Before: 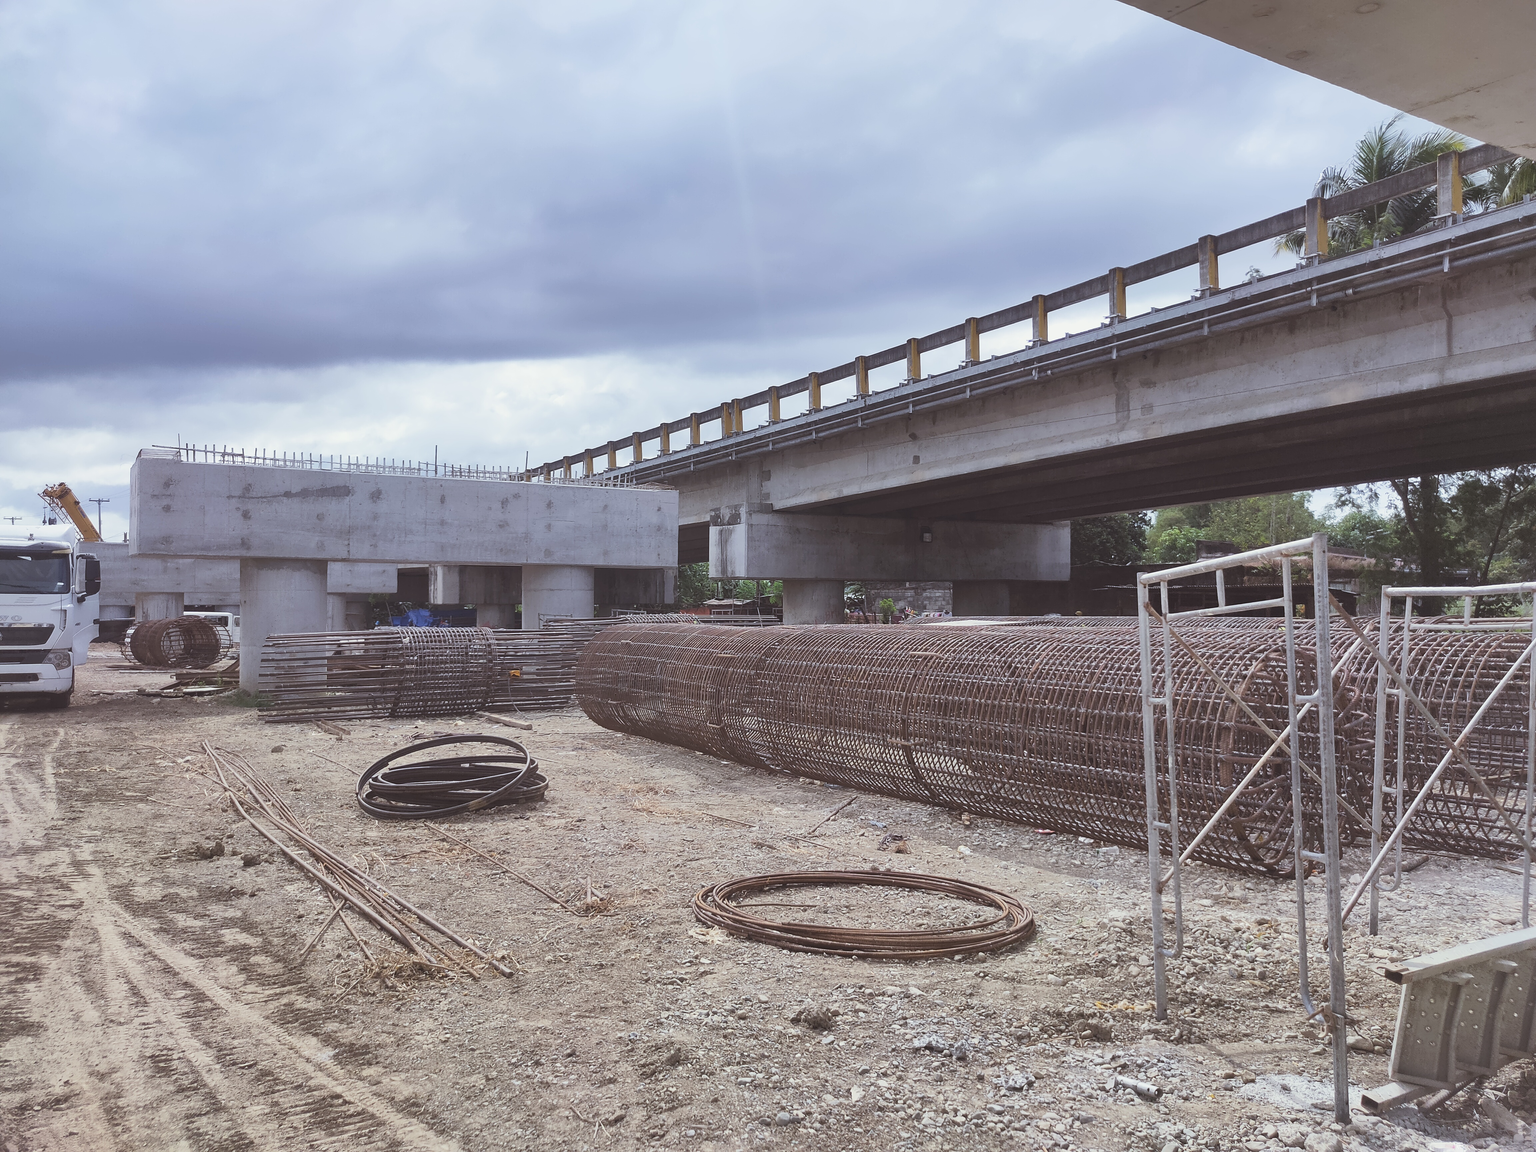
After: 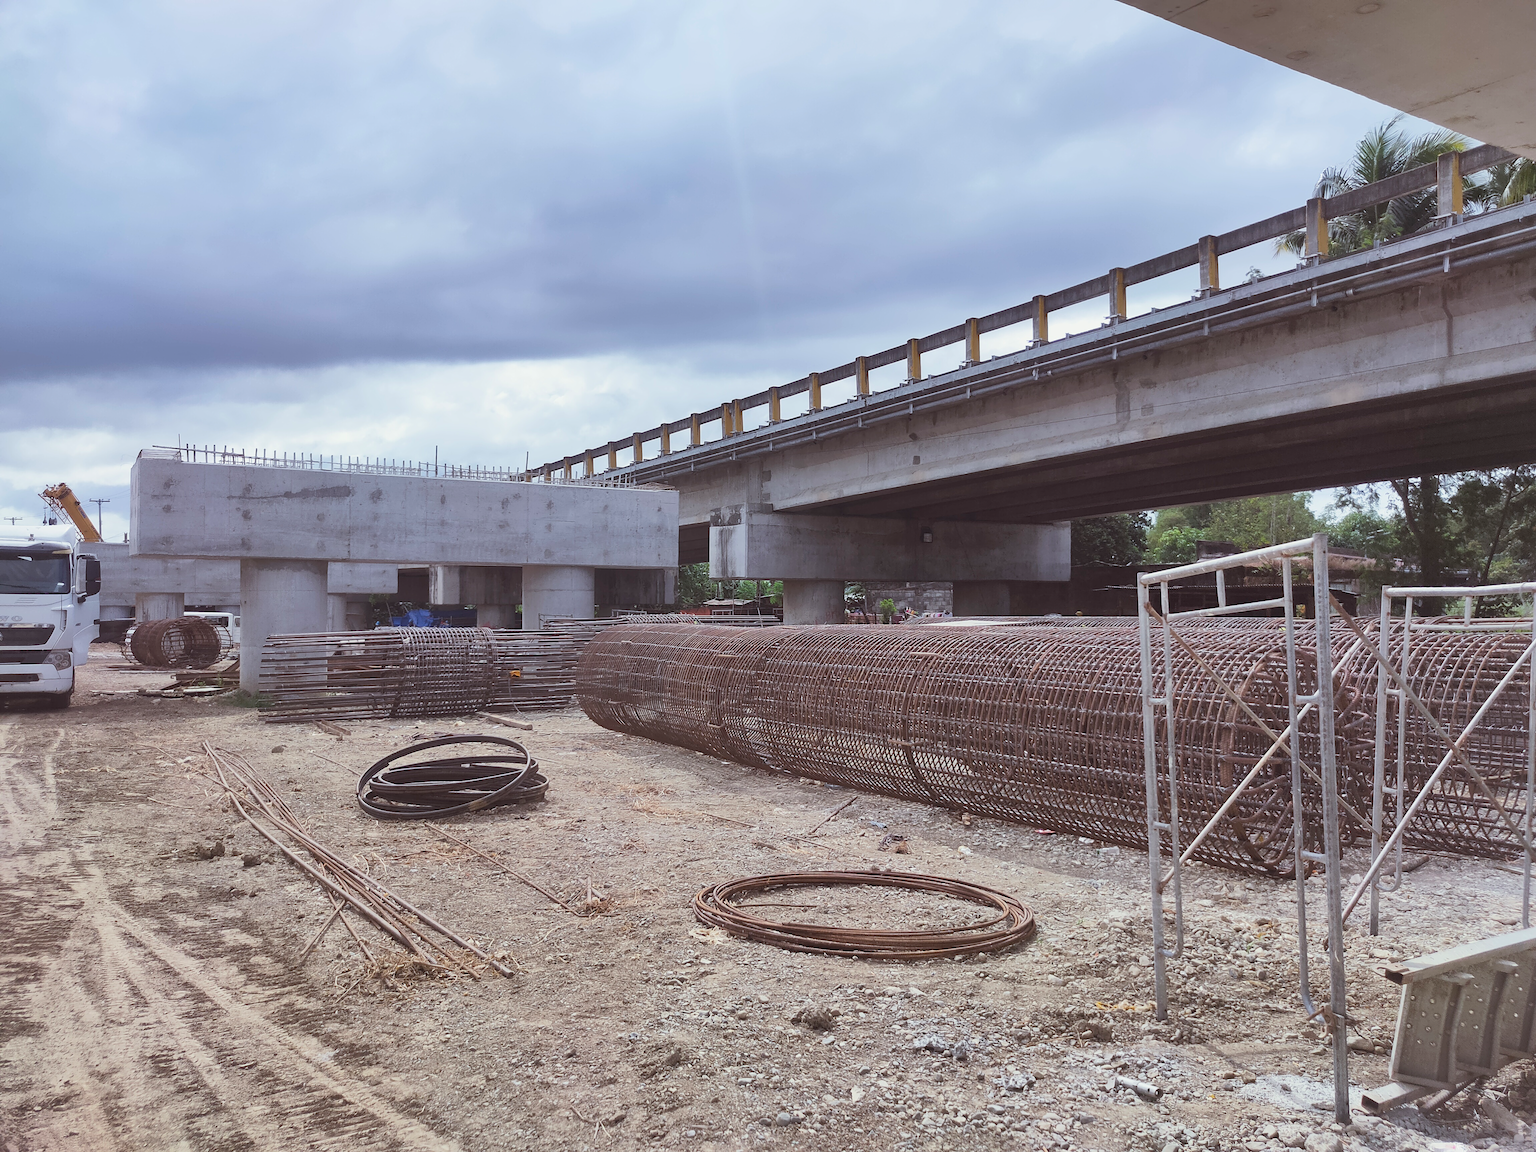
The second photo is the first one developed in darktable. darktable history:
local contrast: mode bilateral grid, contrast 20, coarseness 50, detail 102%, midtone range 0.2
exposure: black level correction 0.007, compensate highlight preservation false
